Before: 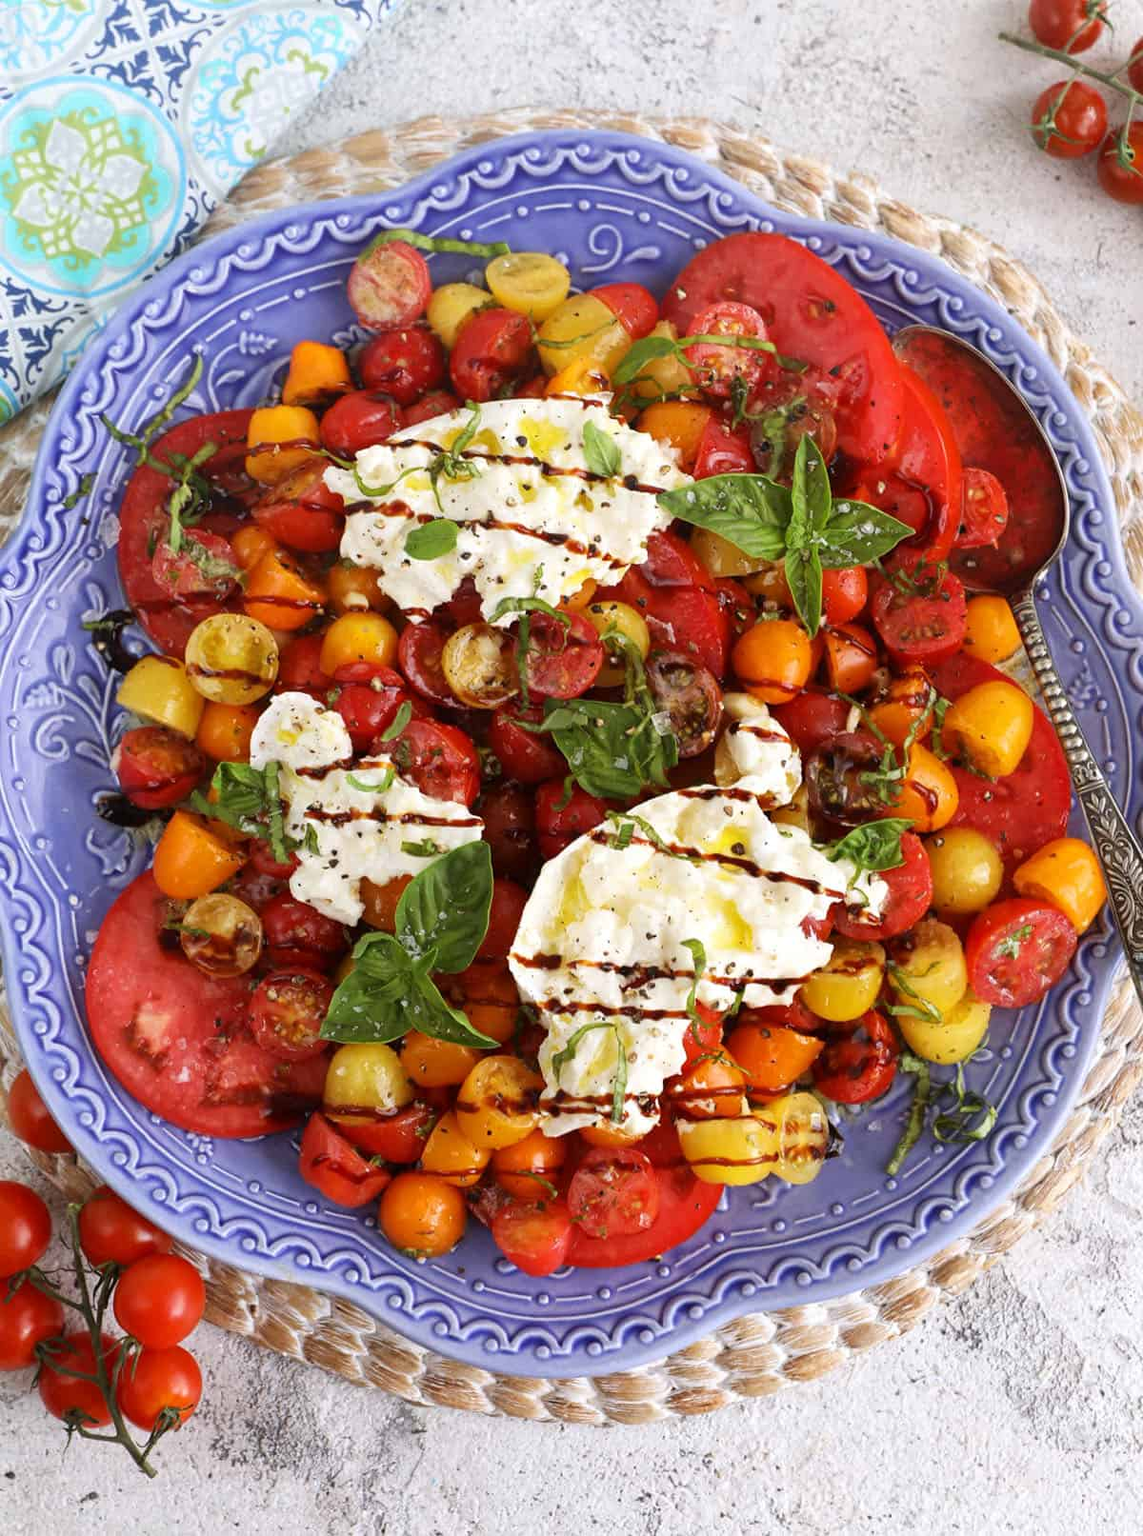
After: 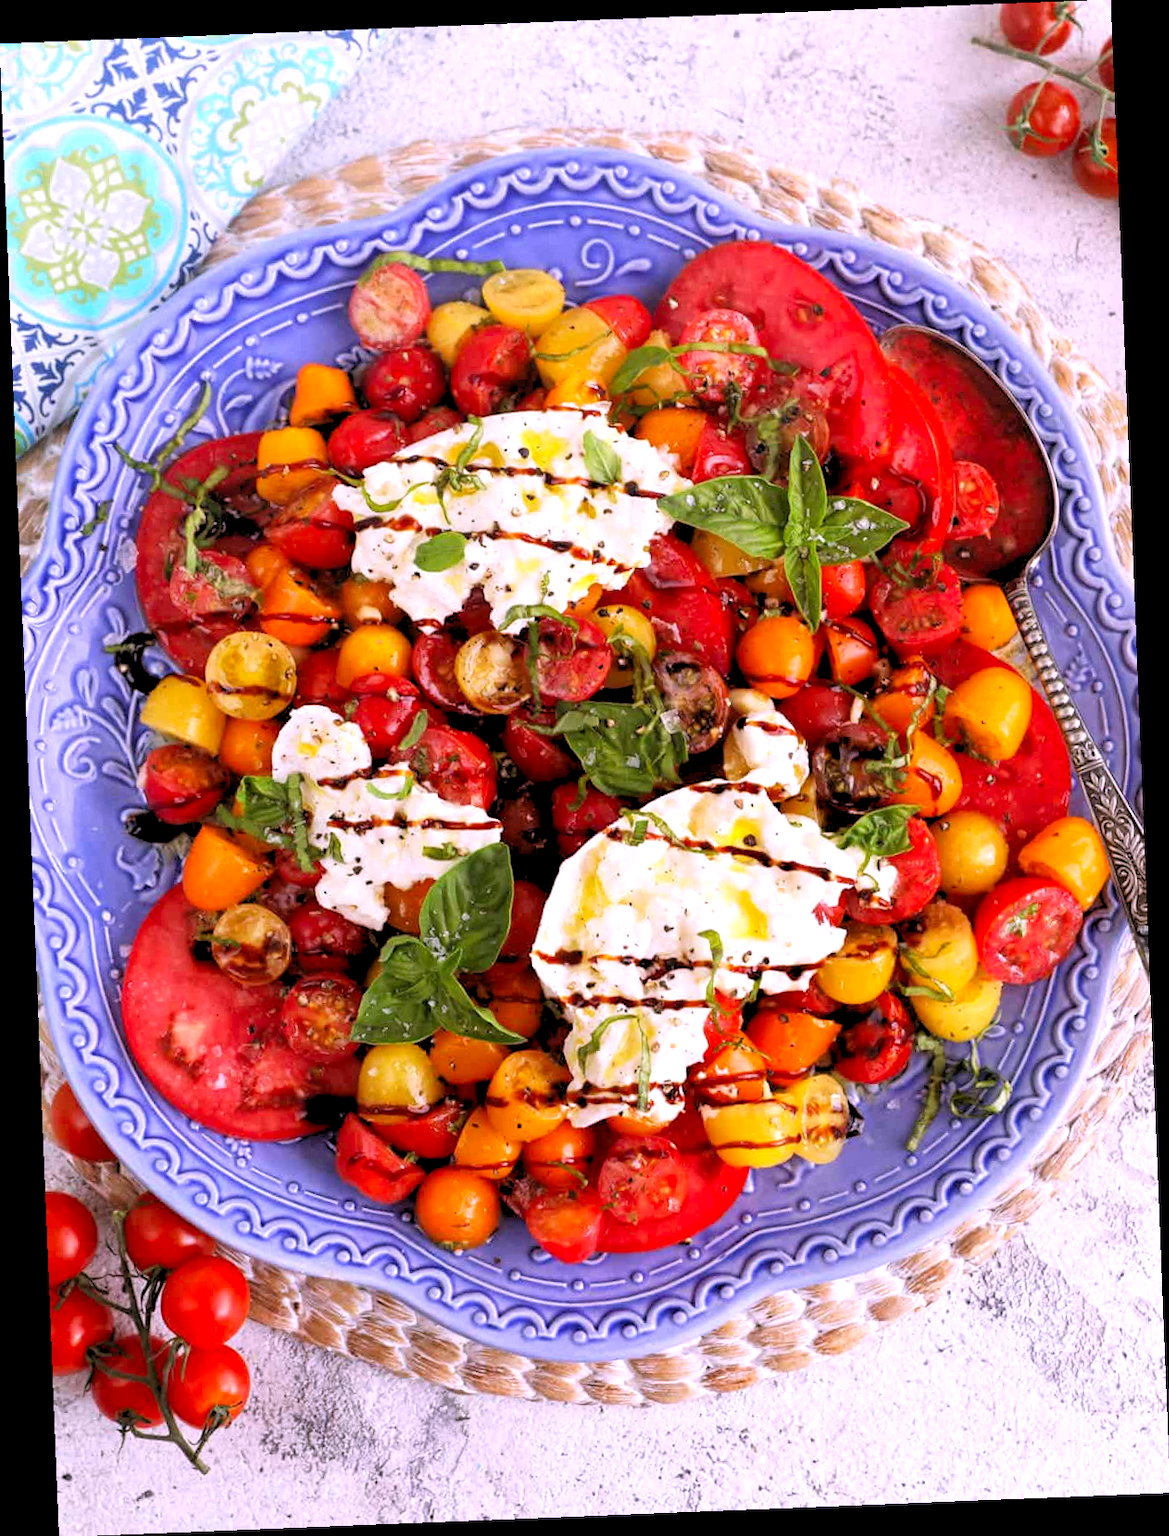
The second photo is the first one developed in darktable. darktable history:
rgb levels: levels [[0.013, 0.434, 0.89], [0, 0.5, 1], [0, 0.5, 1]]
white balance: red 1.066, blue 1.119
contrast brightness saturation: saturation 0.13
rotate and perspective: rotation -2.29°, automatic cropping off
